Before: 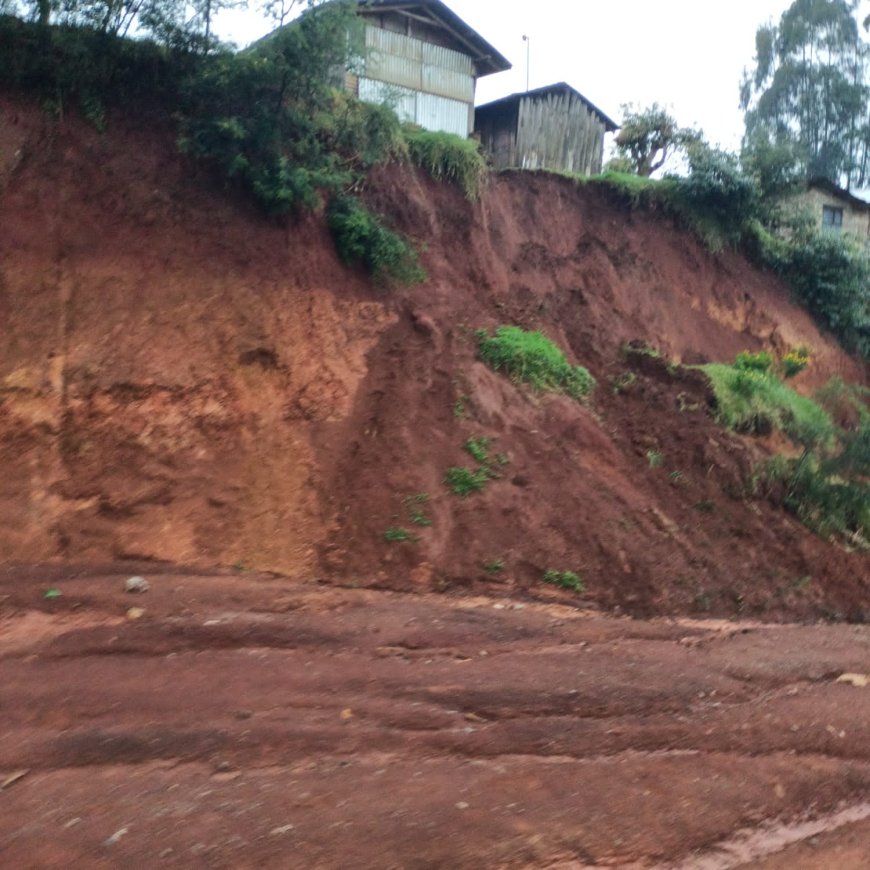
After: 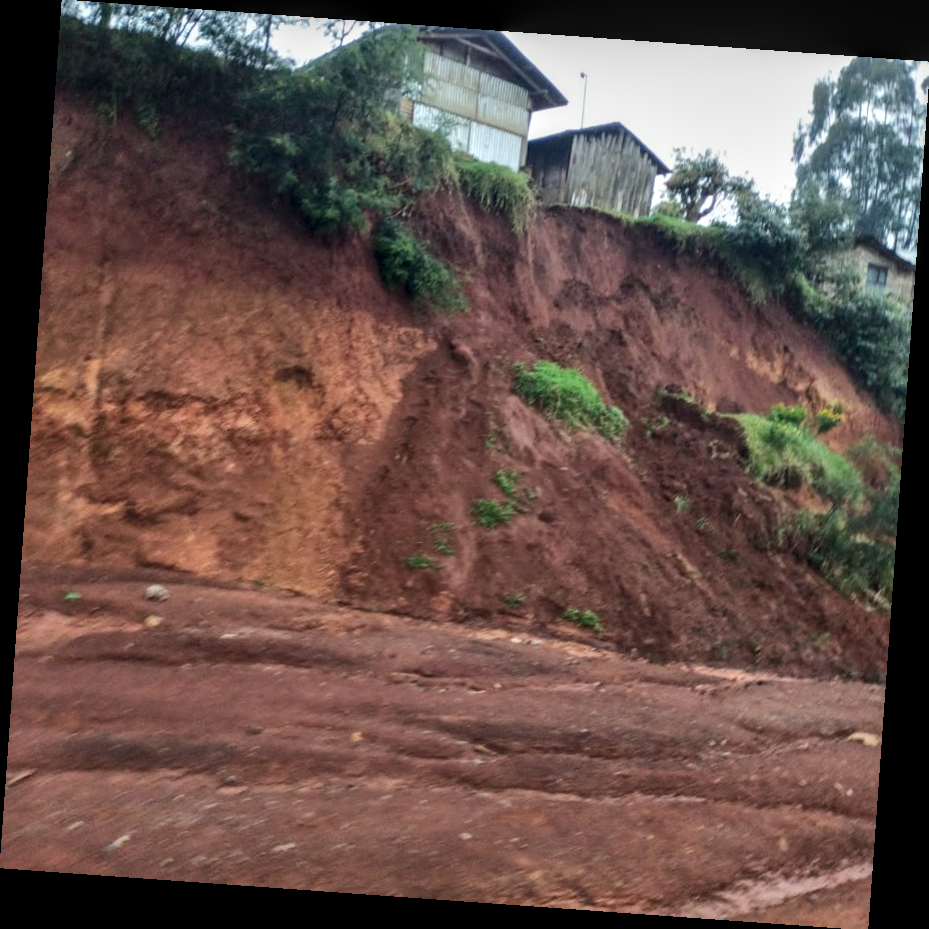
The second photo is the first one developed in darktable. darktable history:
rotate and perspective: rotation 4.1°, automatic cropping off
exposure: compensate highlight preservation false
local contrast: highlights 35%, detail 135%
